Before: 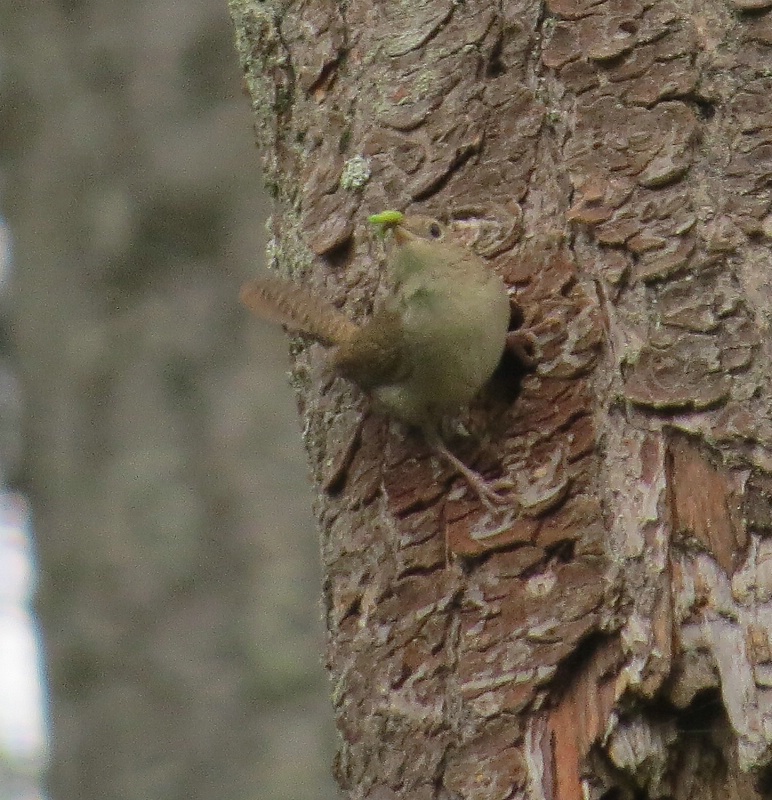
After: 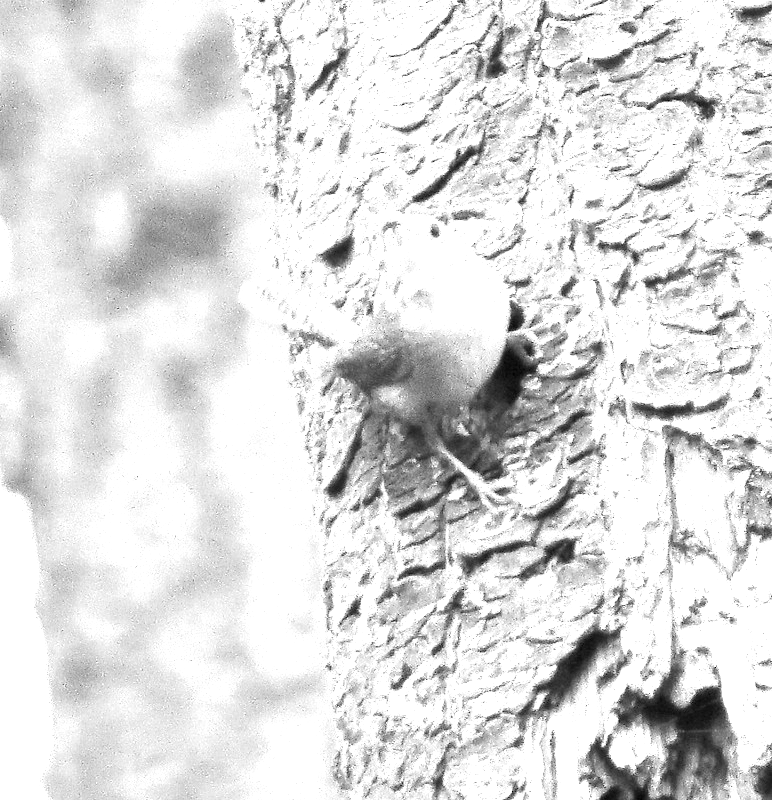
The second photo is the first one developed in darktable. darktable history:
exposure: black level correction 0.001, exposure 2 EV, compensate highlight preservation false
monochrome: on, module defaults
color balance rgb: shadows lift › chroma 2%, shadows lift › hue 217.2°, power › chroma 0.25%, power › hue 60°, highlights gain › chroma 1.5%, highlights gain › hue 309.6°, global offset › luminance -0.5%, perceptual saturation grading › global saturation 15%, global vibrance 20%
tone equalizer: -8 EV -0.417 EV, -7 EV -0.389 EV, -6 EV -0.333 EV, -5 EV -0.222 EV, -3 EV 0.222 EV, -2 EV 0.333 EV, -1 EV 0.389 EV, +0 EV 0.417 EV, edges refinement/feathering 500, mask exposure compensation -1.57 EV, preserve details no
color zones: curves: ch0 [(0.018, 0.548) (0.197, 0.654) (0.425, 0.447) (0.605, 0.658) (0.732, 0.579)]; ch1 [(0.105, 0.531) (0.224, 0.531) (0.386, 0.39) (0.618, 0.456) (0.732, 0.456) (0.956, 0.421)]; ch2 [(0.039, 0.583) (0.215, 0.465) (0.399, 0.544) (0.465, 0.548) (0.614, 0.447) (0.724, 0.43) (0.882, 0.623) (0.956, 0.632)]
